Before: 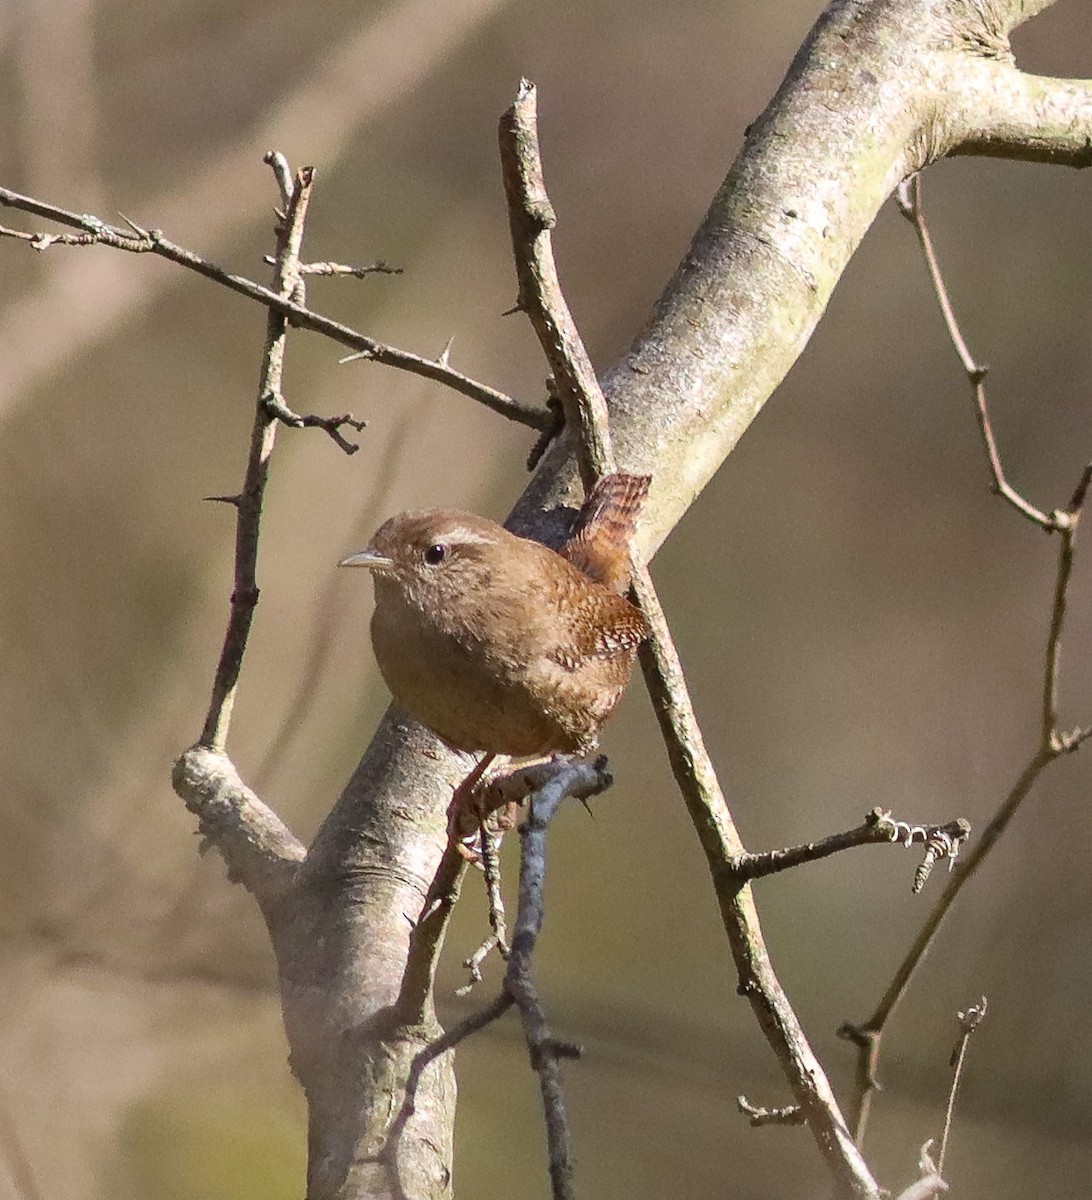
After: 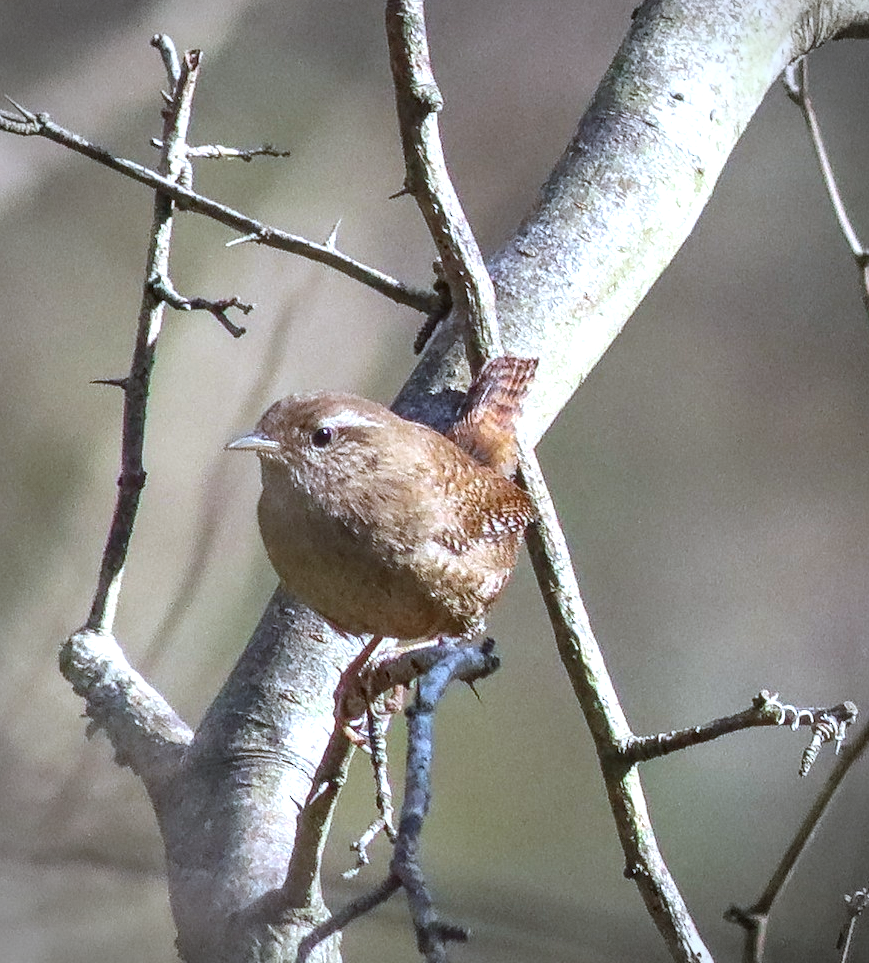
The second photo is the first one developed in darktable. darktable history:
vignetting: dithering 8-bit output
crop and rotate: left 10.396%, top 9.83%, right 9.963%, bottom 9.84%
exposure: black level correction 0, exposure 0.498 EV, compensate highlight preservation false
color calibration: illuminant custom, x 0.389, y 0.387, temperature 3802.13 K
local contrast: on, module defaults
